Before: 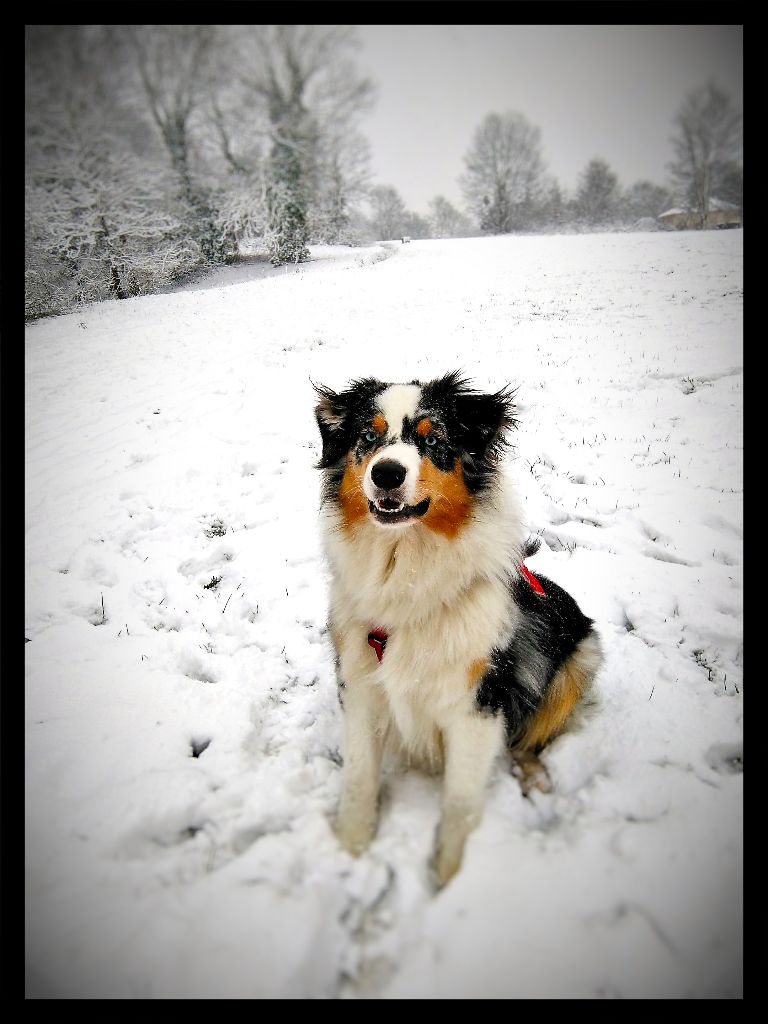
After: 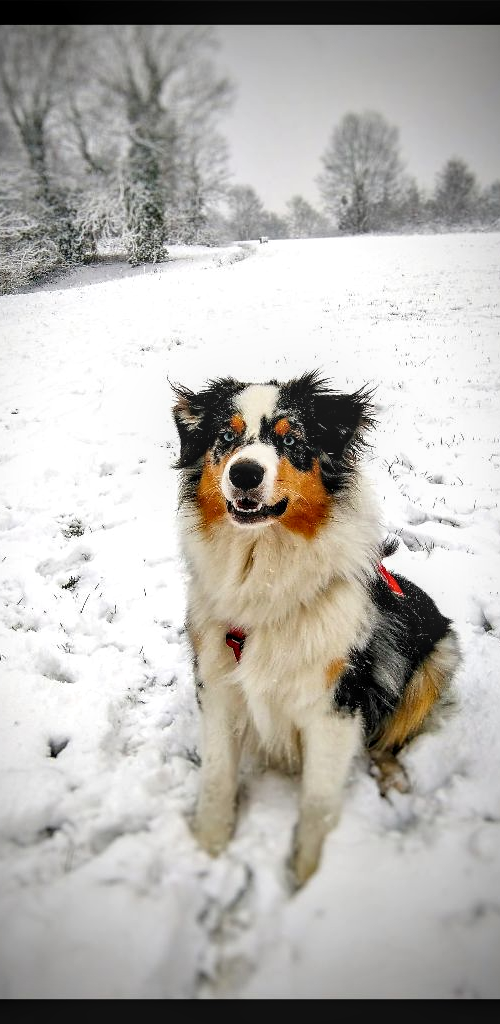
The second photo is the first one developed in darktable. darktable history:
local contrast: on, module defaults
crop and rotate: left 18.509%, right 16.318%
contrast equalizer: octaves 7, y [[0.502, 0.505, 0.512, 0.529, 0.564, 0.588], [0.5 ×6], [0.502, 0.505, 0.512, 0.529, 0.564, 0.588], [0, 0.001, 0.001, 0.004, 0.008, 0.011], [0, 0.001, 0.001, 0.004, 0.008, 0.011]], mix 0.32
